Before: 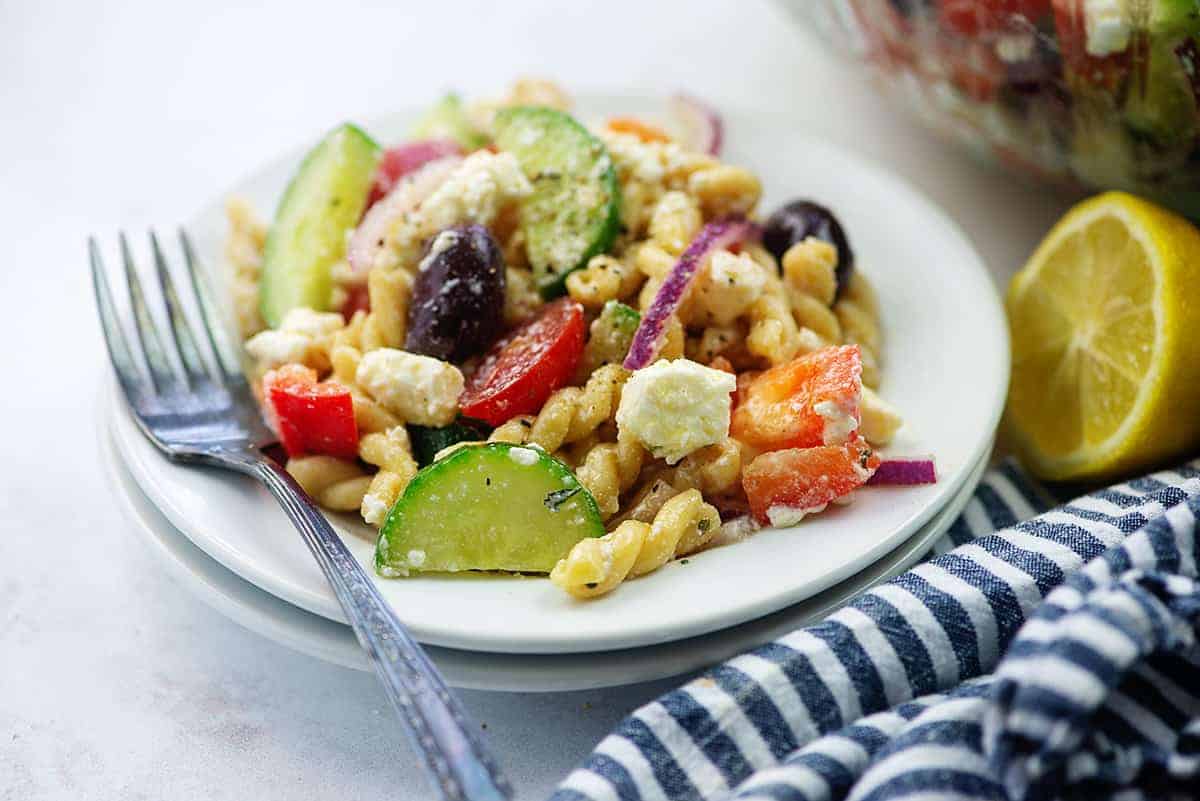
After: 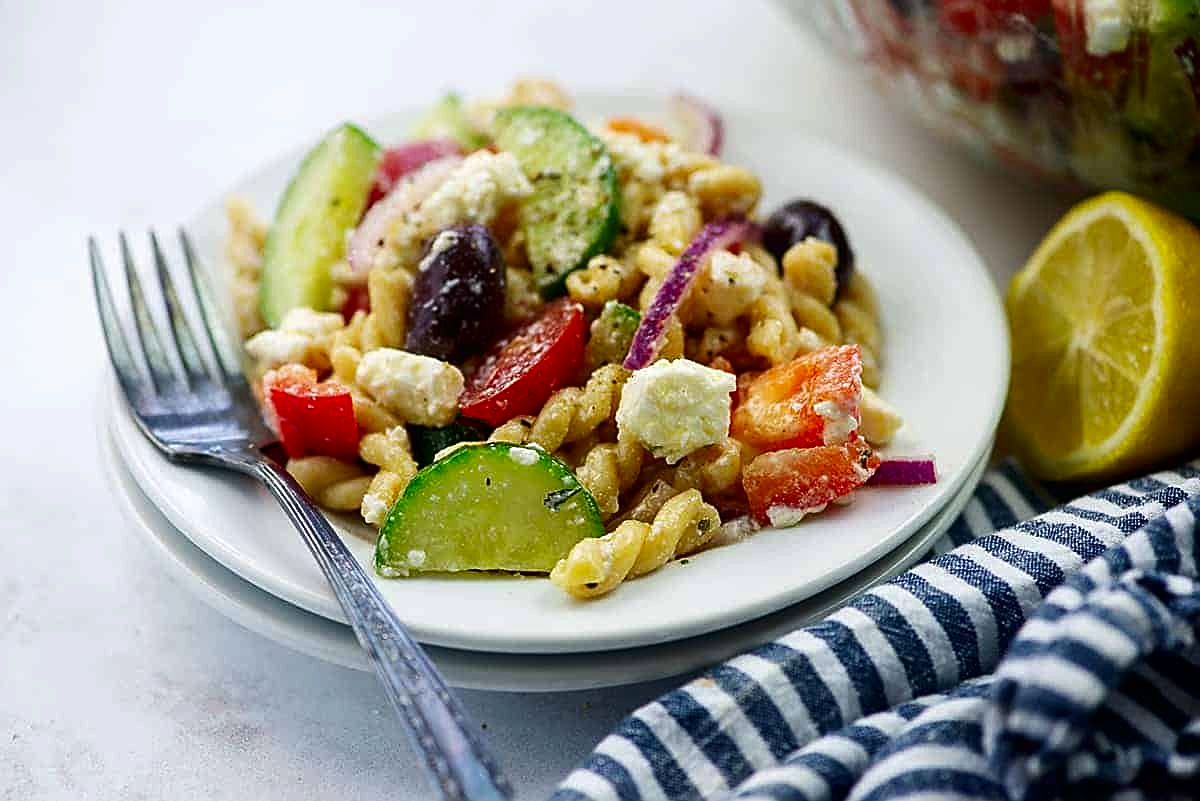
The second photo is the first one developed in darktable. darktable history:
sharpen: on, module defaults
contrast brightness saturation: contrast 0.07, brightness -0.13, saturation 0.06
